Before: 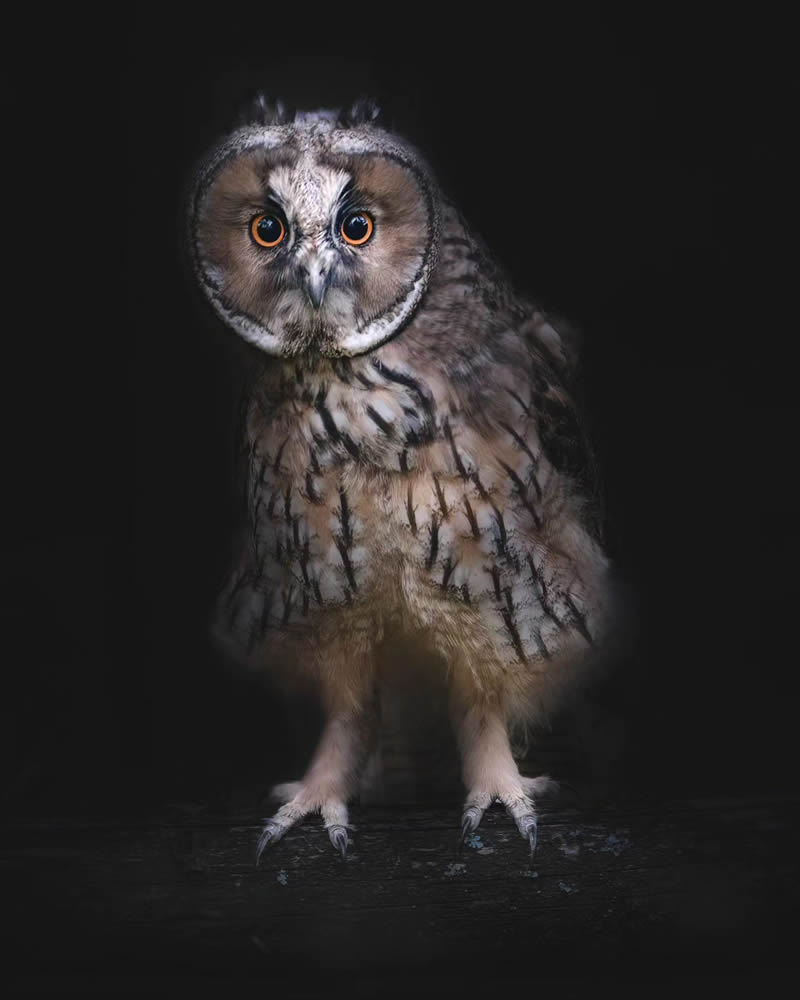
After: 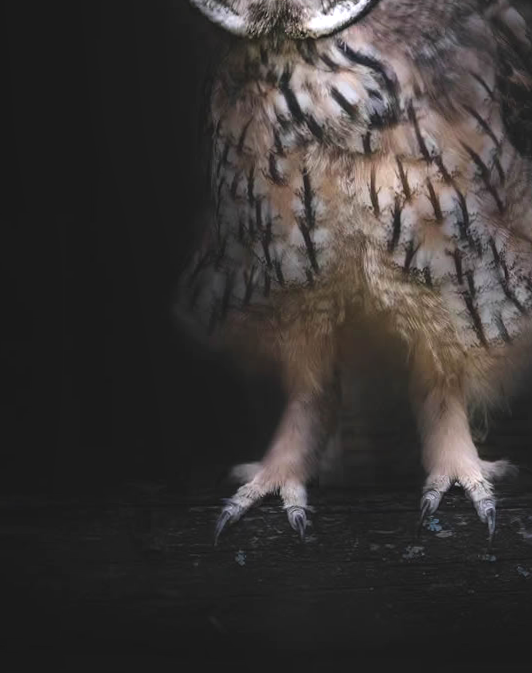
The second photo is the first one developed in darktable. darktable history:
crop and rotate: angle -0.739°, left 3.99%, top 31.597%, right 28.414%
exposure: black level correction -0.004, exposure 0.051 EV, compensate highlight preservation false
tone equalizer: -8 EV -0.426 EV, -7 EV -0.426 EV, -6 EV -0.323 EV, -5 EV -0.203 EV, -3 EV 0.217 EV, -2 EV 0.32 EV, -1 EV 0.415 EV, +0 EV 0.408 EV, smoothing diameter 24.93%, edges refinement/feathering 9.32, preserve details guided filter
